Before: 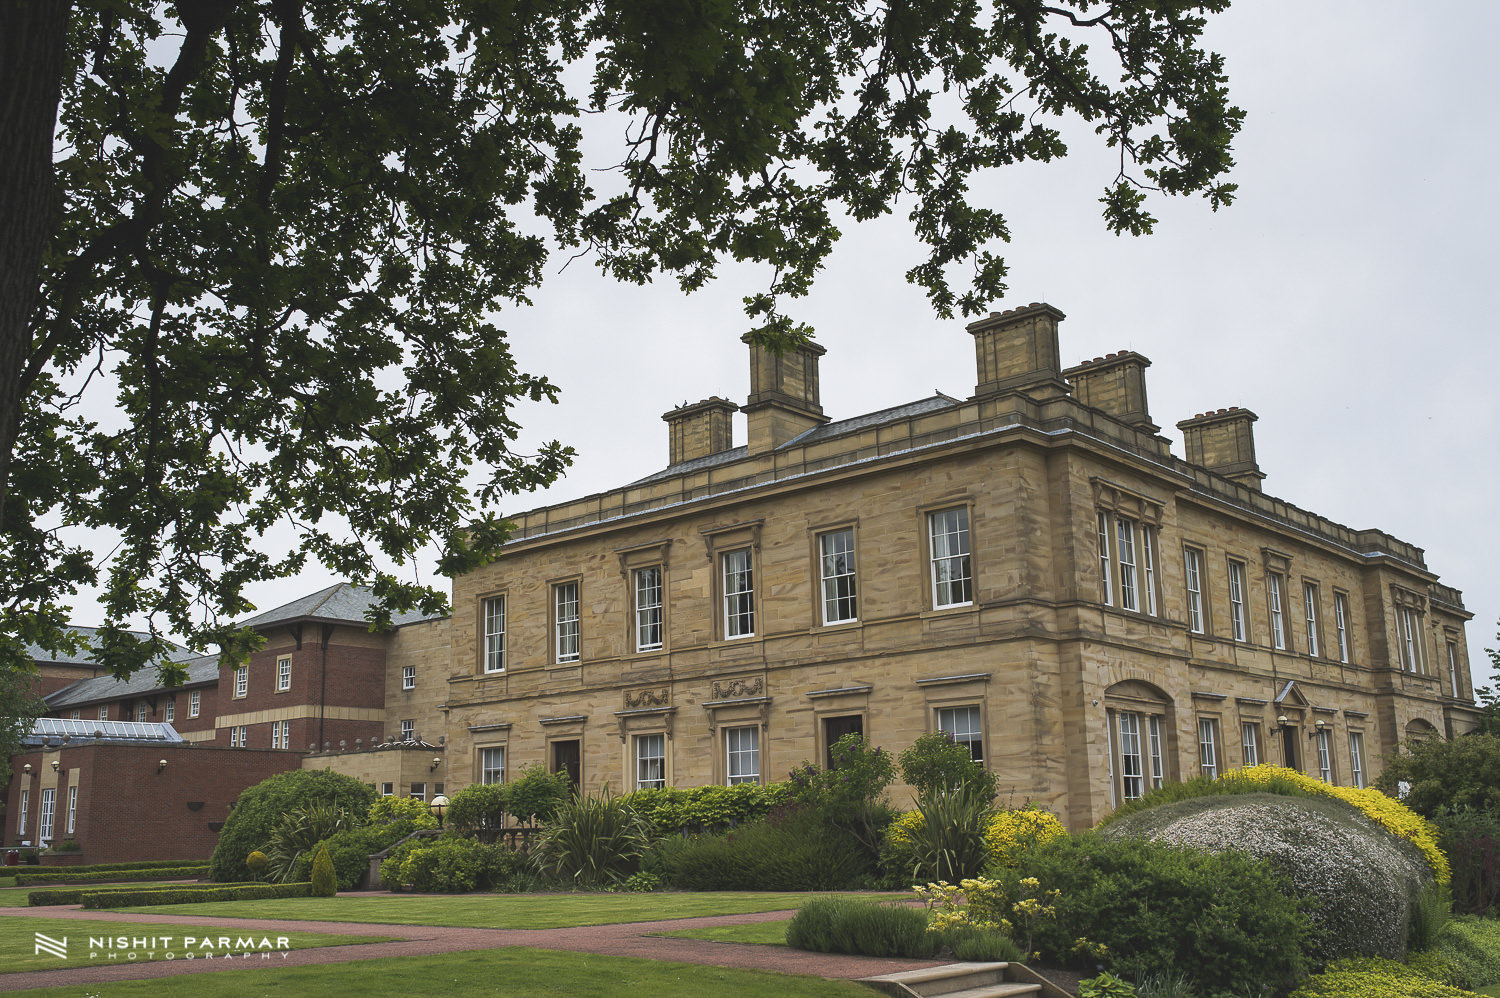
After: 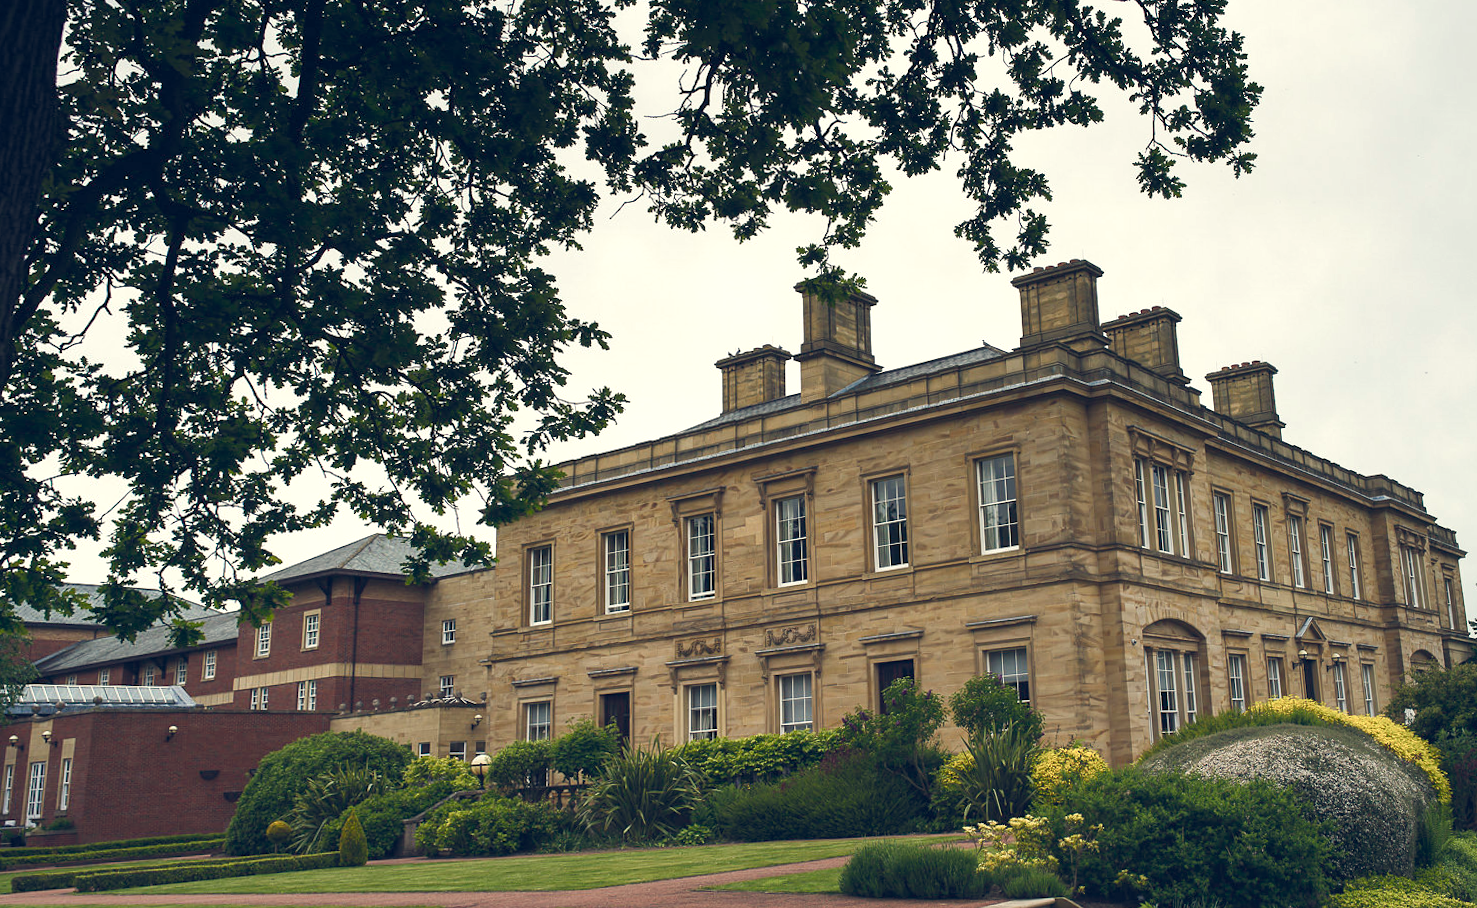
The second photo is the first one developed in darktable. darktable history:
color correction: highlights a* -4.28, highlights b* 6.53
rotate and perspective: rotation -0.013°, lens shift (vertical) -0.027, lens shift (horizontal) 0.178, crop left 0.016, crop right 0.989, crop top 0.082, crop bottom 0.918
color balance rgb: highlights gain › chroma 2.94%, highlights gain › hue 60.57°, global offset › chroma 0.25%, global offset › hue 256.52°, perceptual saturation grading › global saturation 20%, perceptual saturation grading › highlights -50%, perceptual saturation grading › shadows 30%, contrast 15%
